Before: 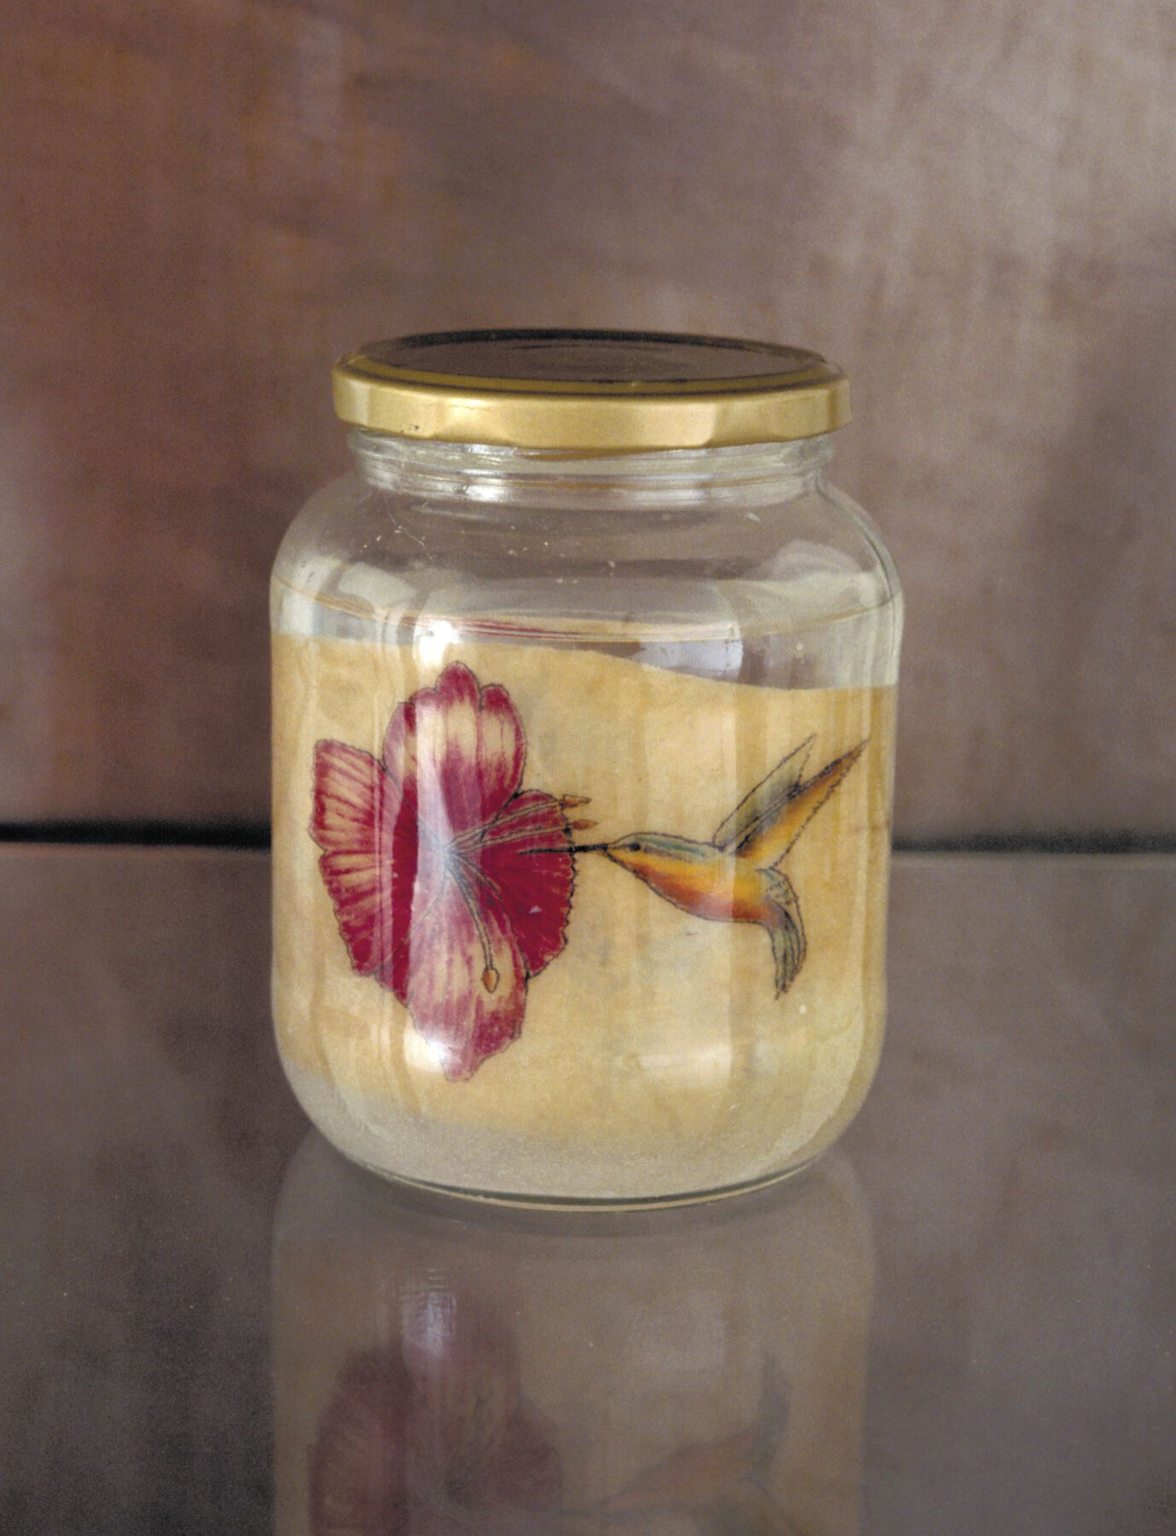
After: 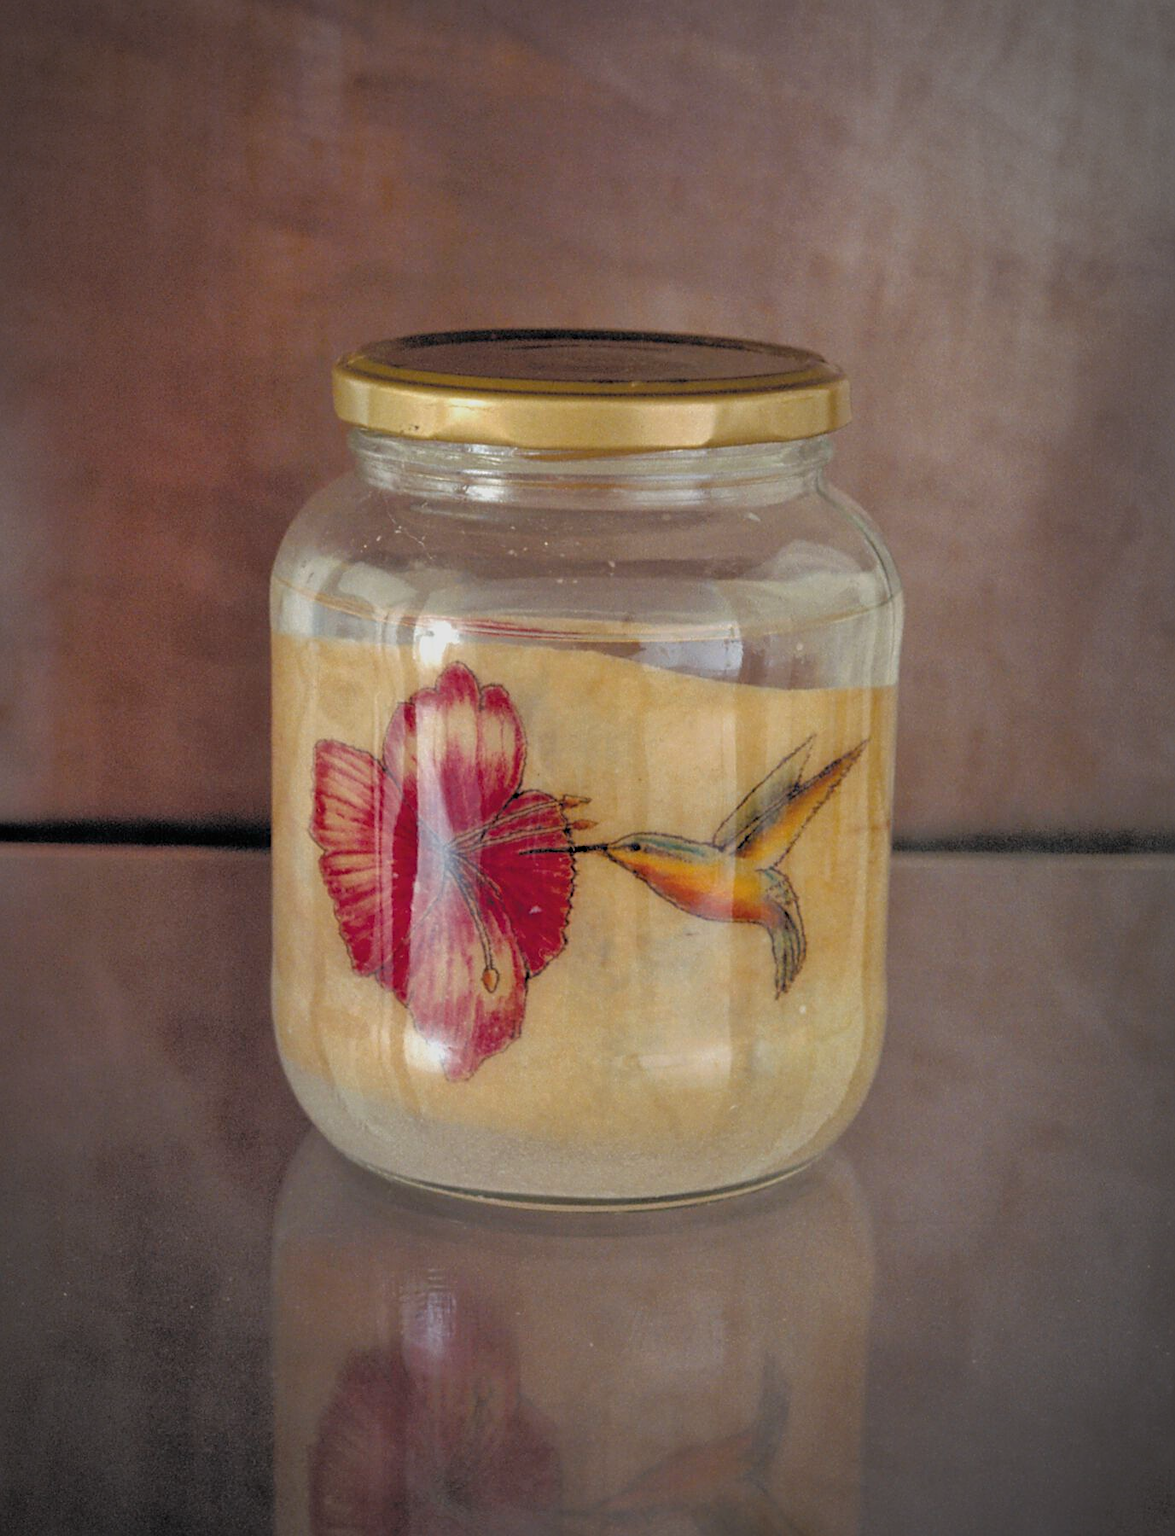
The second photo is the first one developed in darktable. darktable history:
tone equalizer: -8 EV 0.25 EV, -7 EV 0.417 EV, -6 EV 0.417 EV, -5 EV 0.25 EV, -3 EV -0.25 EV, -2 EV -0.417 EV, -1 EV -0.417 EV, +0 EV -0.25 EV, edges refinement/feathering 500, mask exposure compensation -1.57 EV, preserve details guided filter
vignetting: automatic ratio true
sharpen: on, module defaults
